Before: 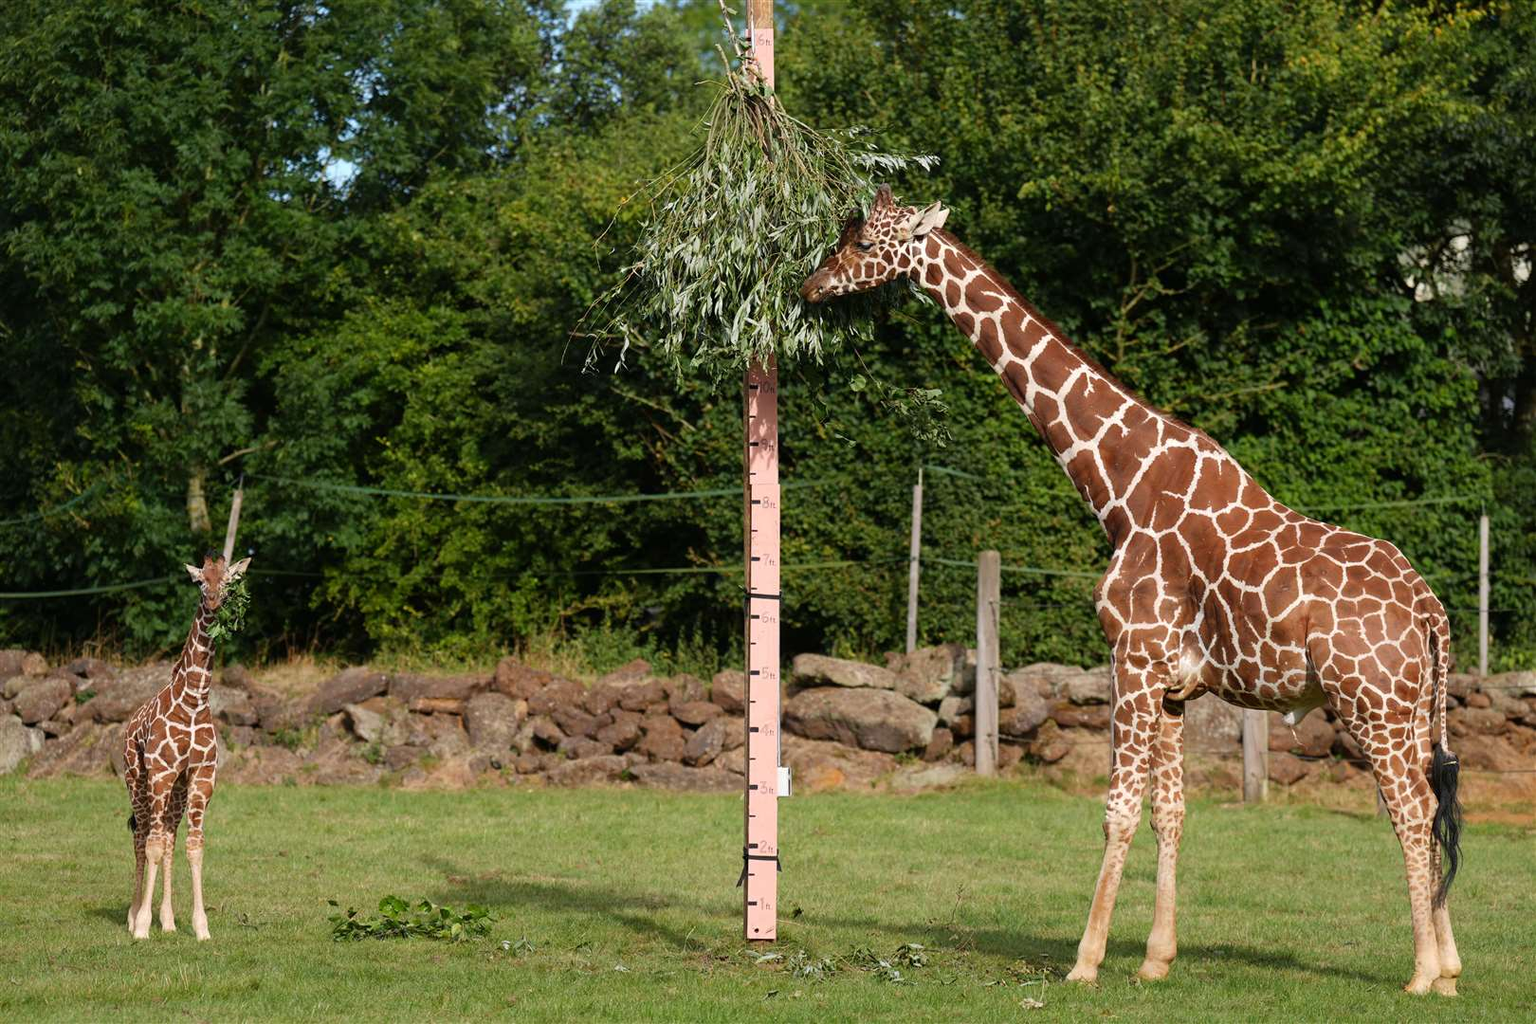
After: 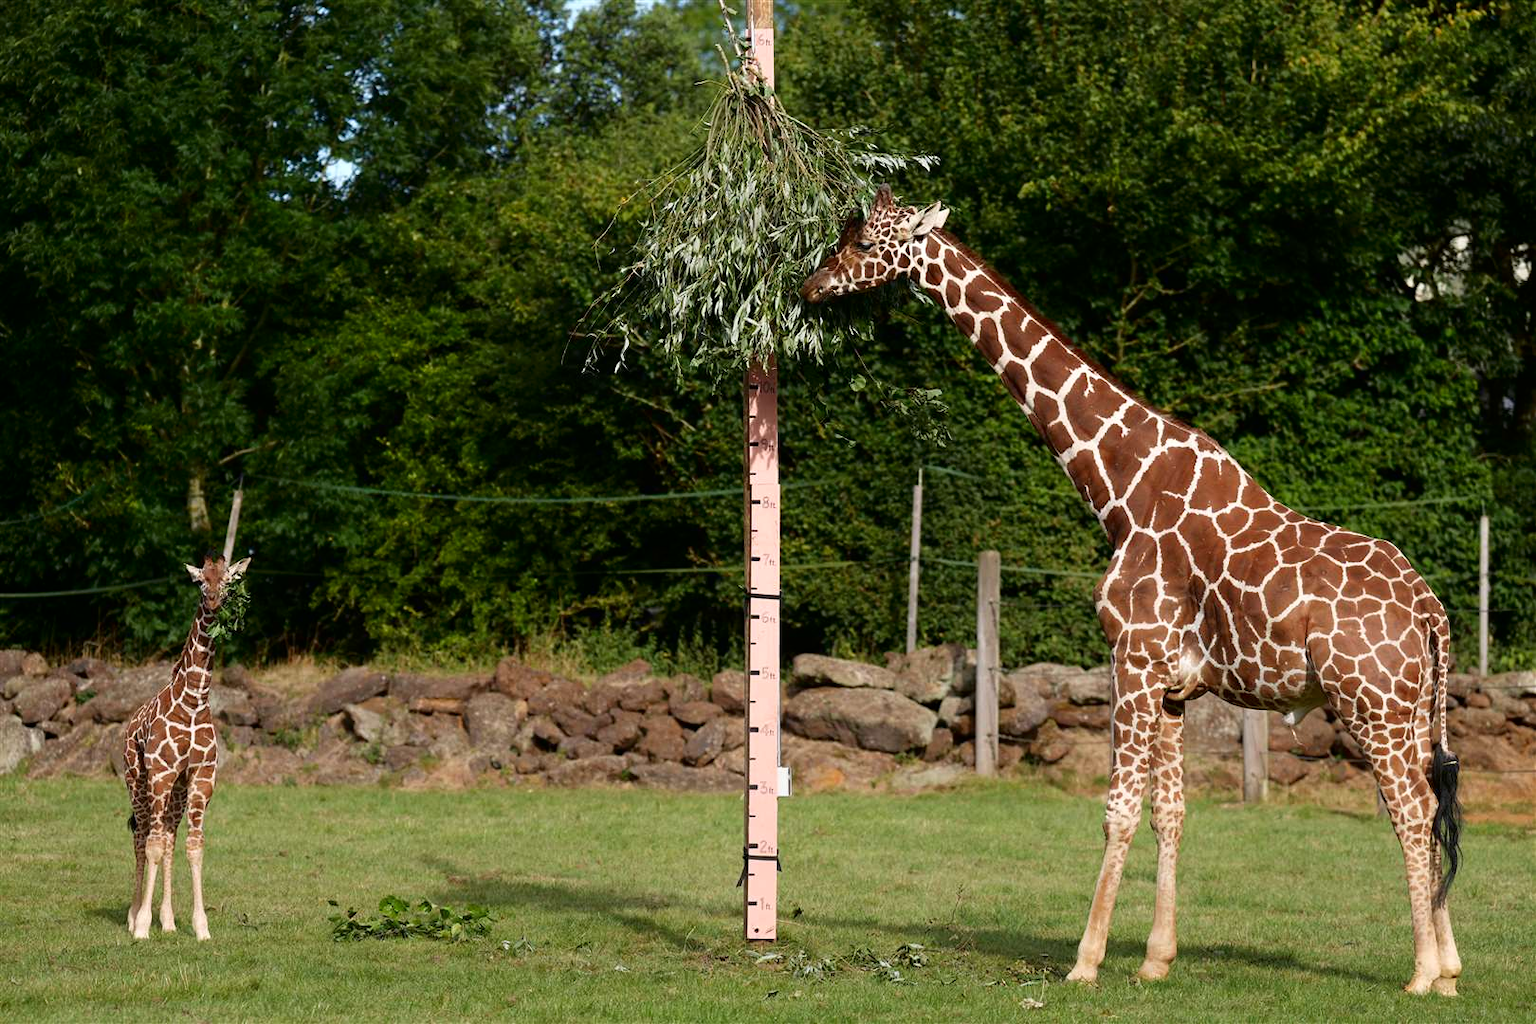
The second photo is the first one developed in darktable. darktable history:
shadows and highlights: shadows -63.86, white point adjustment -5.12, highlights 60.97
